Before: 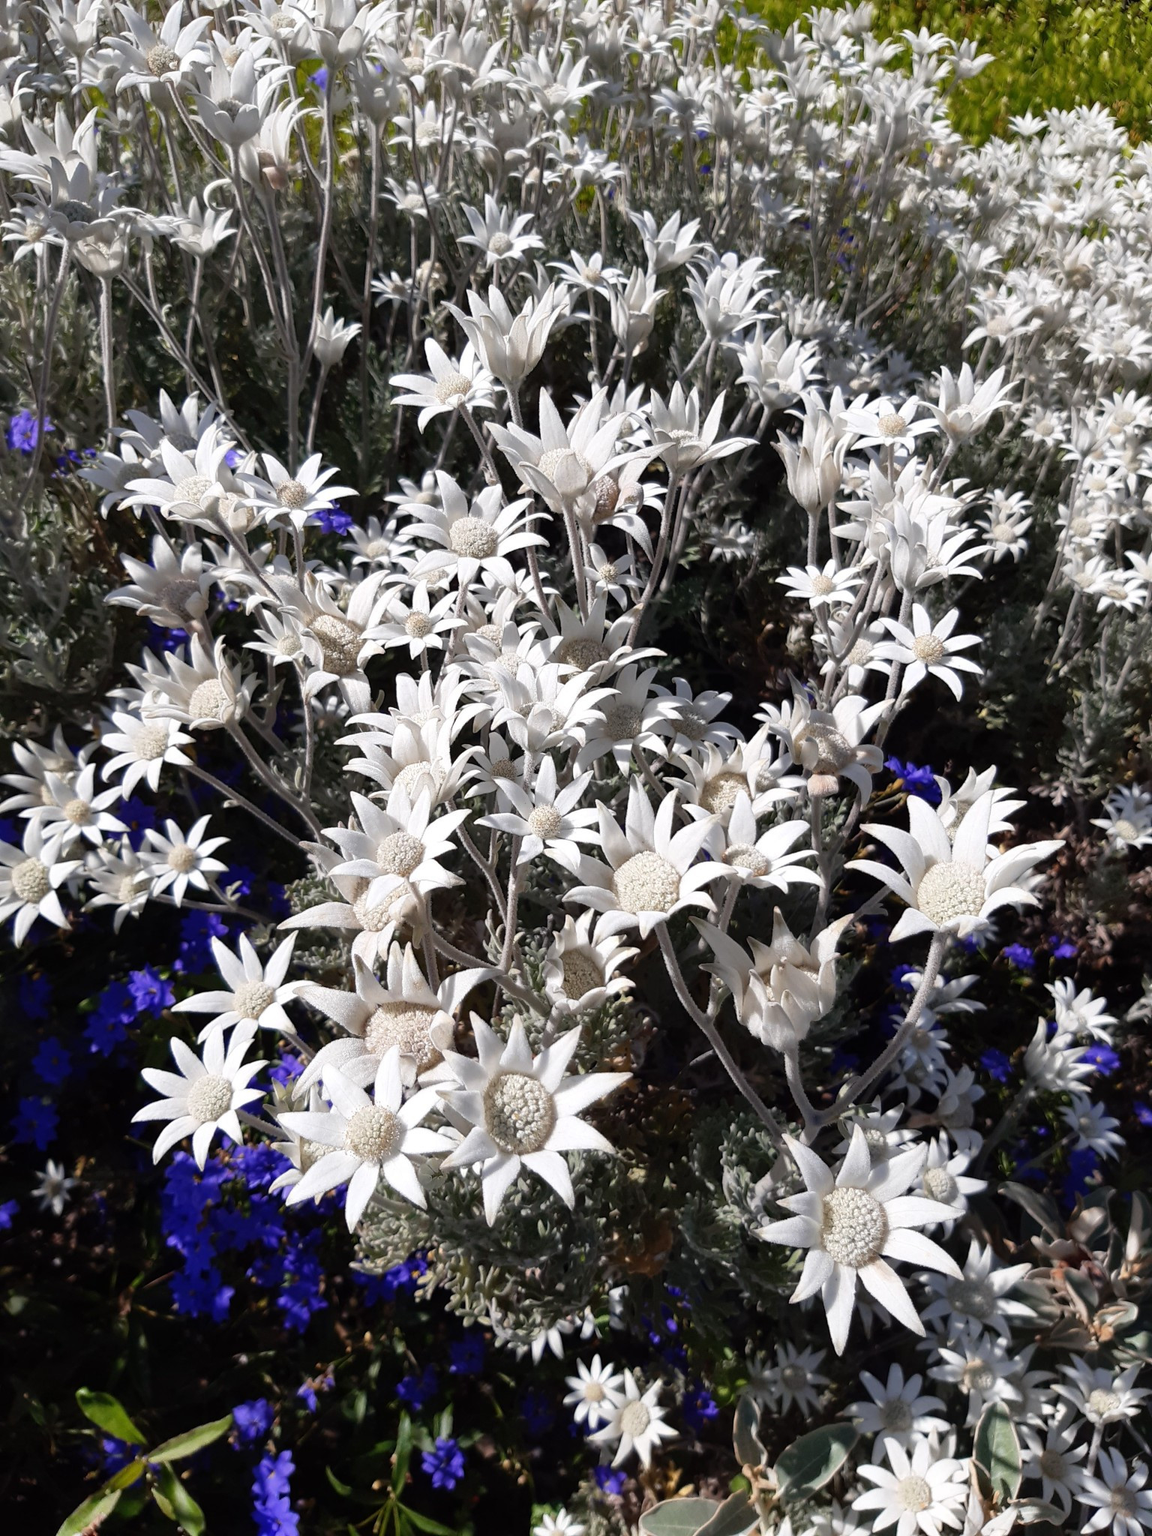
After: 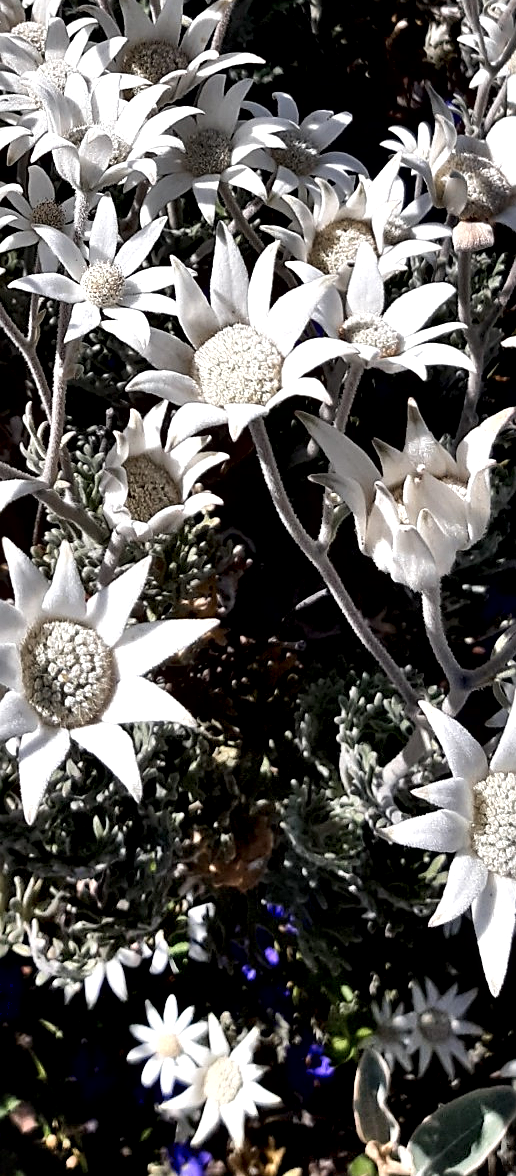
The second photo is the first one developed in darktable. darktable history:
exposure: exposure -0.31 EV, compensate exposure bias true, compensate highlight preservation false
contrast brightness saturation: saturation -0.067
crop: left 40.636%, top 39.648%, right 25.727%, bottom 2.895%
contrast equalizer: y [[0.6 ×6], [0.55 ×6], [0 ×6], [0 ×6], [0 ×6]]
sharpen: on, module defaults
local contrast: highlights 106%, shadows 98%, detail 120%, midtone range 0.2
shadows and highlights: highlights color adjustment 0.834%, soften with gaussian
